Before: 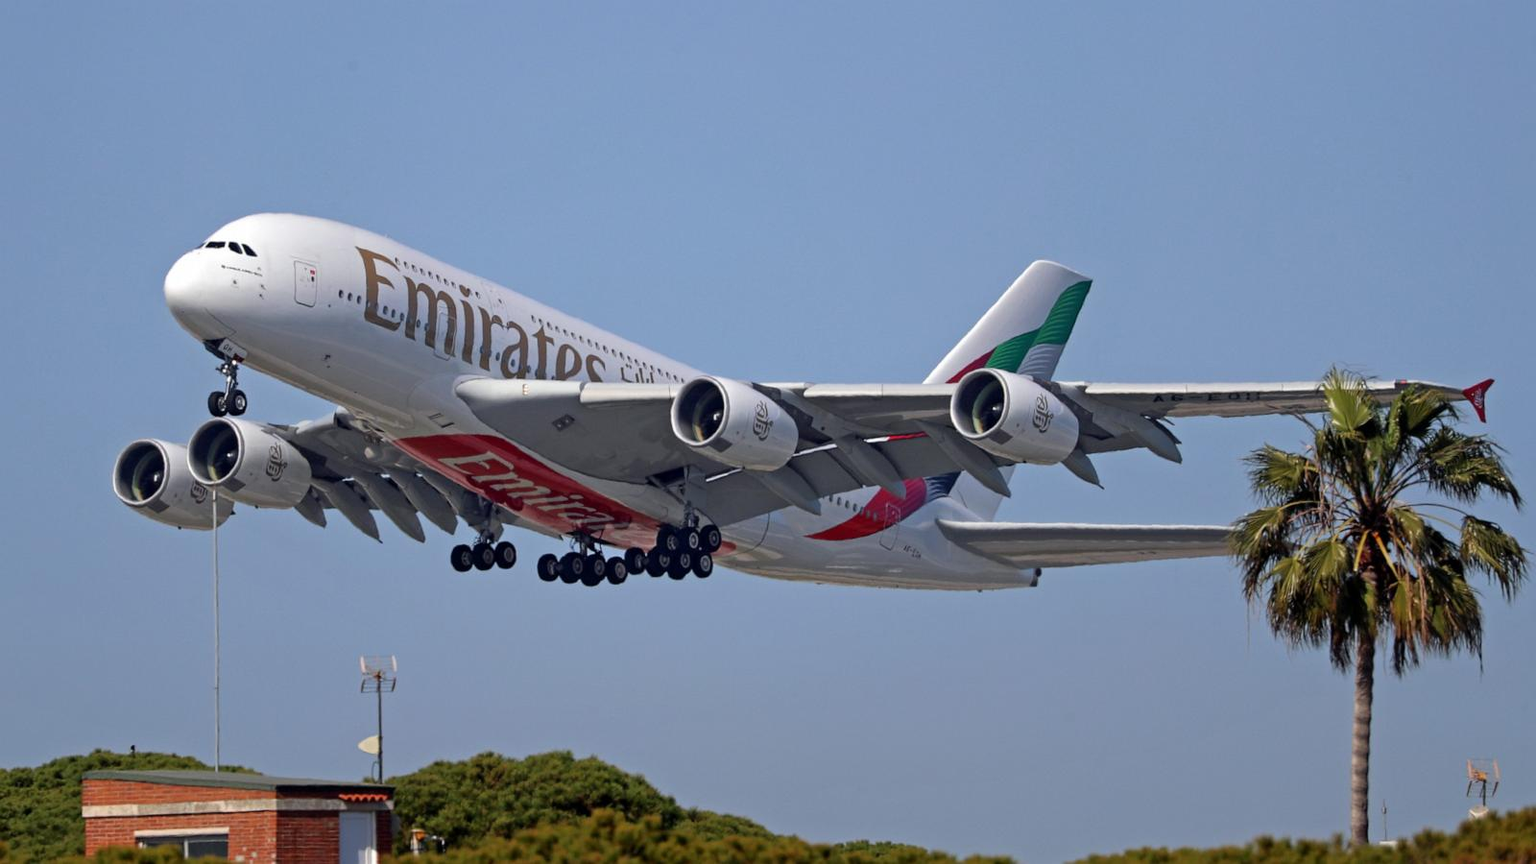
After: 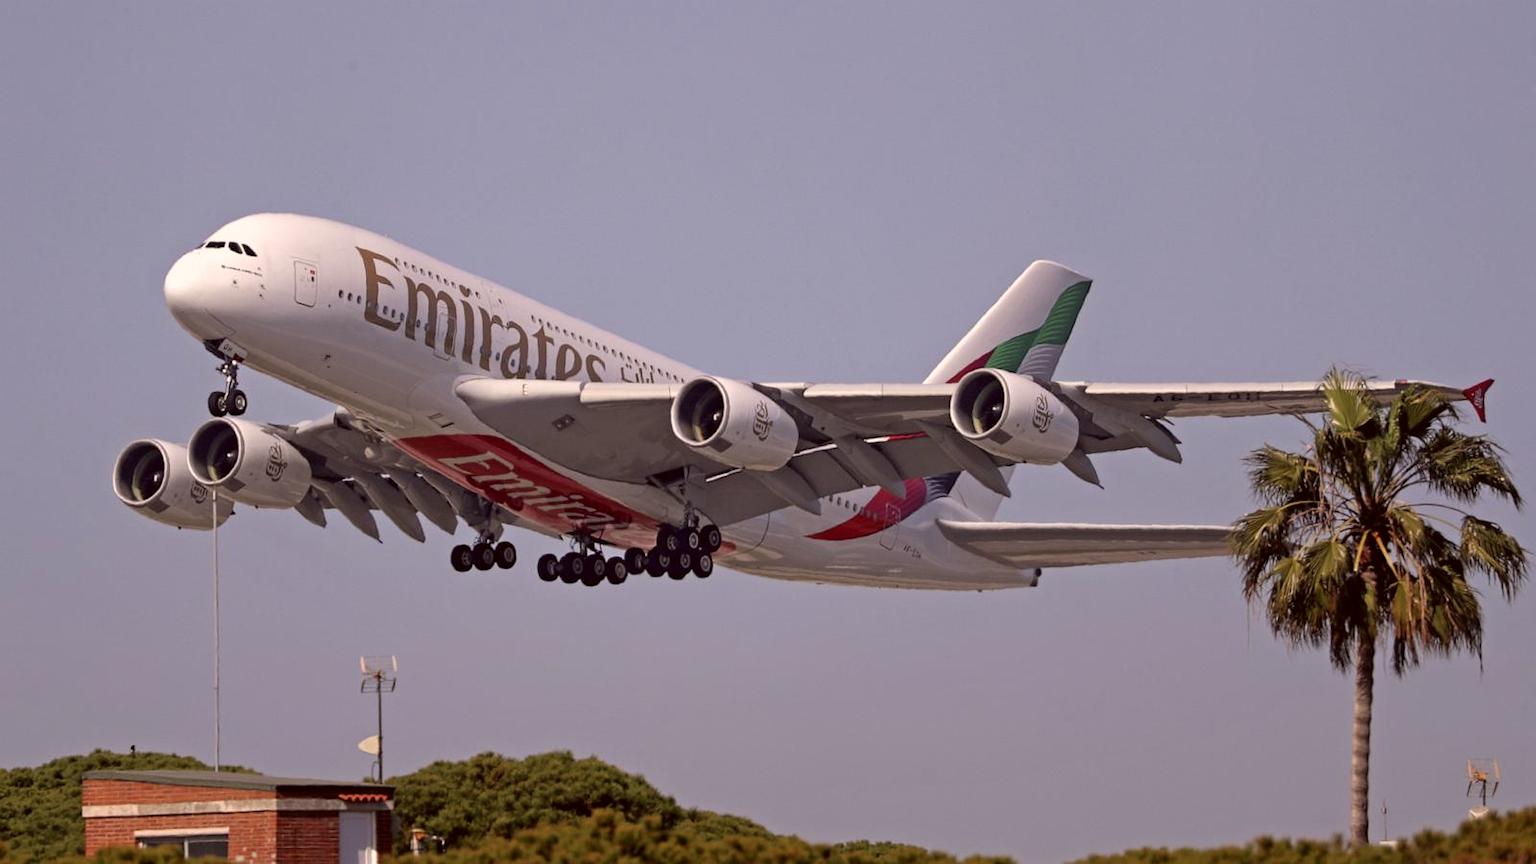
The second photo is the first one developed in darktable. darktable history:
color correction: highlights a* 10.18, highlights b* 9.7, shadows a* 8.46, shadows b* 7.6, saturation 0.799
